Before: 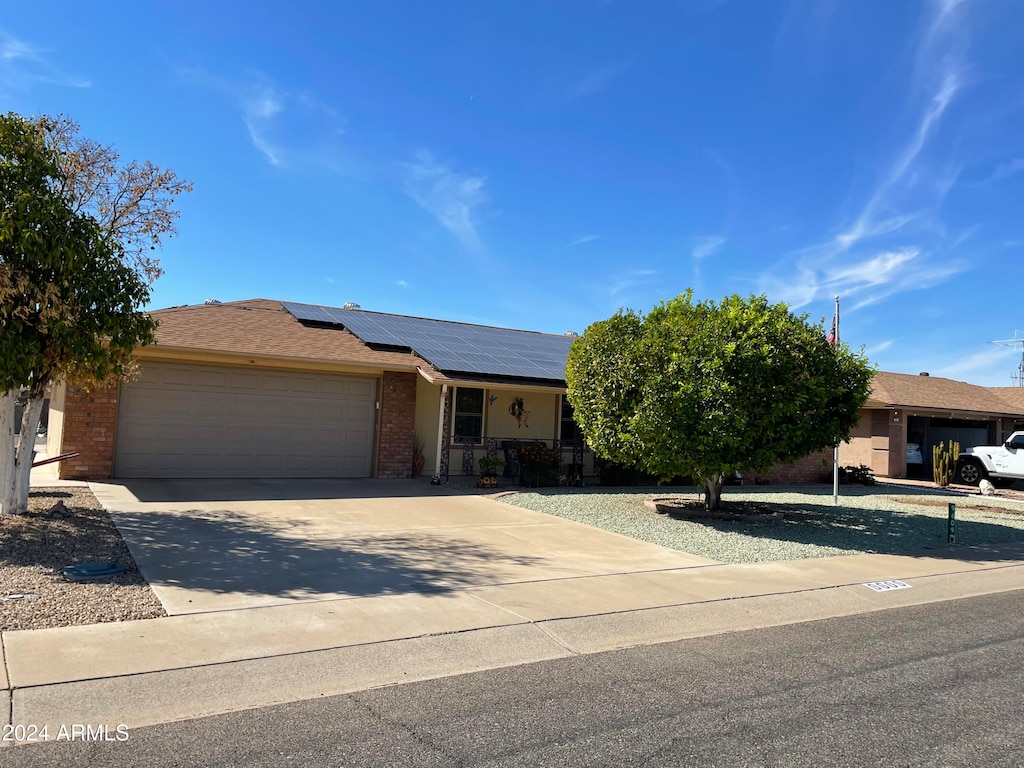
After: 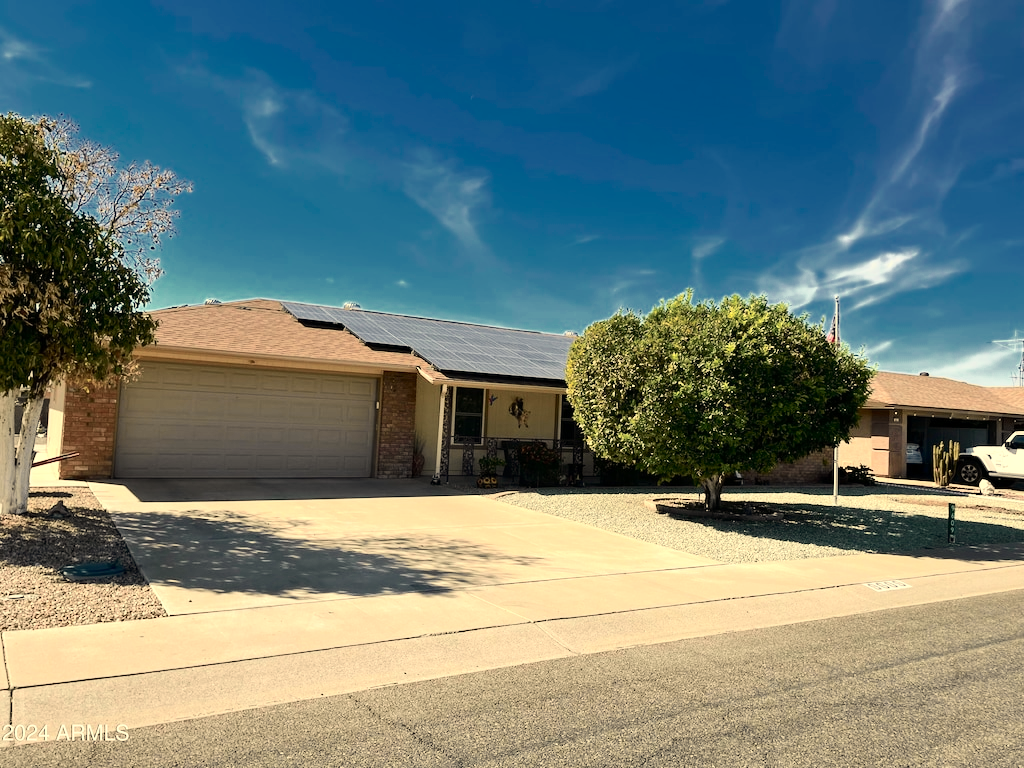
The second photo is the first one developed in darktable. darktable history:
color zones: curves: ch0 [(0, 0.497) (0.143, 0.5) (0.286, 0.5) (0.429, 0.483) (0.571, 0.116) (0.714, -0.006) (0.857, 0.28) (1, 0.497)]
white balance: red 1.123, blue 0.83
tone curve: curves: ch0 [(0, 0) (0.078, 0.052) (0.236, 0.22) (0.427, 0.472) (0.508, 0.586) (0.654, 0.742) (0.793, 0.851) (0.994, 0.974)]; ch1 [(0, 0) (0.161, 0.092) (0.35, 0.33) (0.392, 0.392) (0.456, 0.456) (0.505, 0.502) (0.537, 0.518) (0.553, 0.534) (0.602, 0.579) (0.718, 0.718) (1, 1)]; ch2 [(0, 0) (0.346, 0.362) (0.411, 0.412) (0.502, 0.502) (0.531, 0.521) (0.586, 0.59) (0.621, 0.604) (1, 1)], color space Lab, independent channels, preserve colors none
exposure: exposure 0.3 EV, compensate highlight preservation false
